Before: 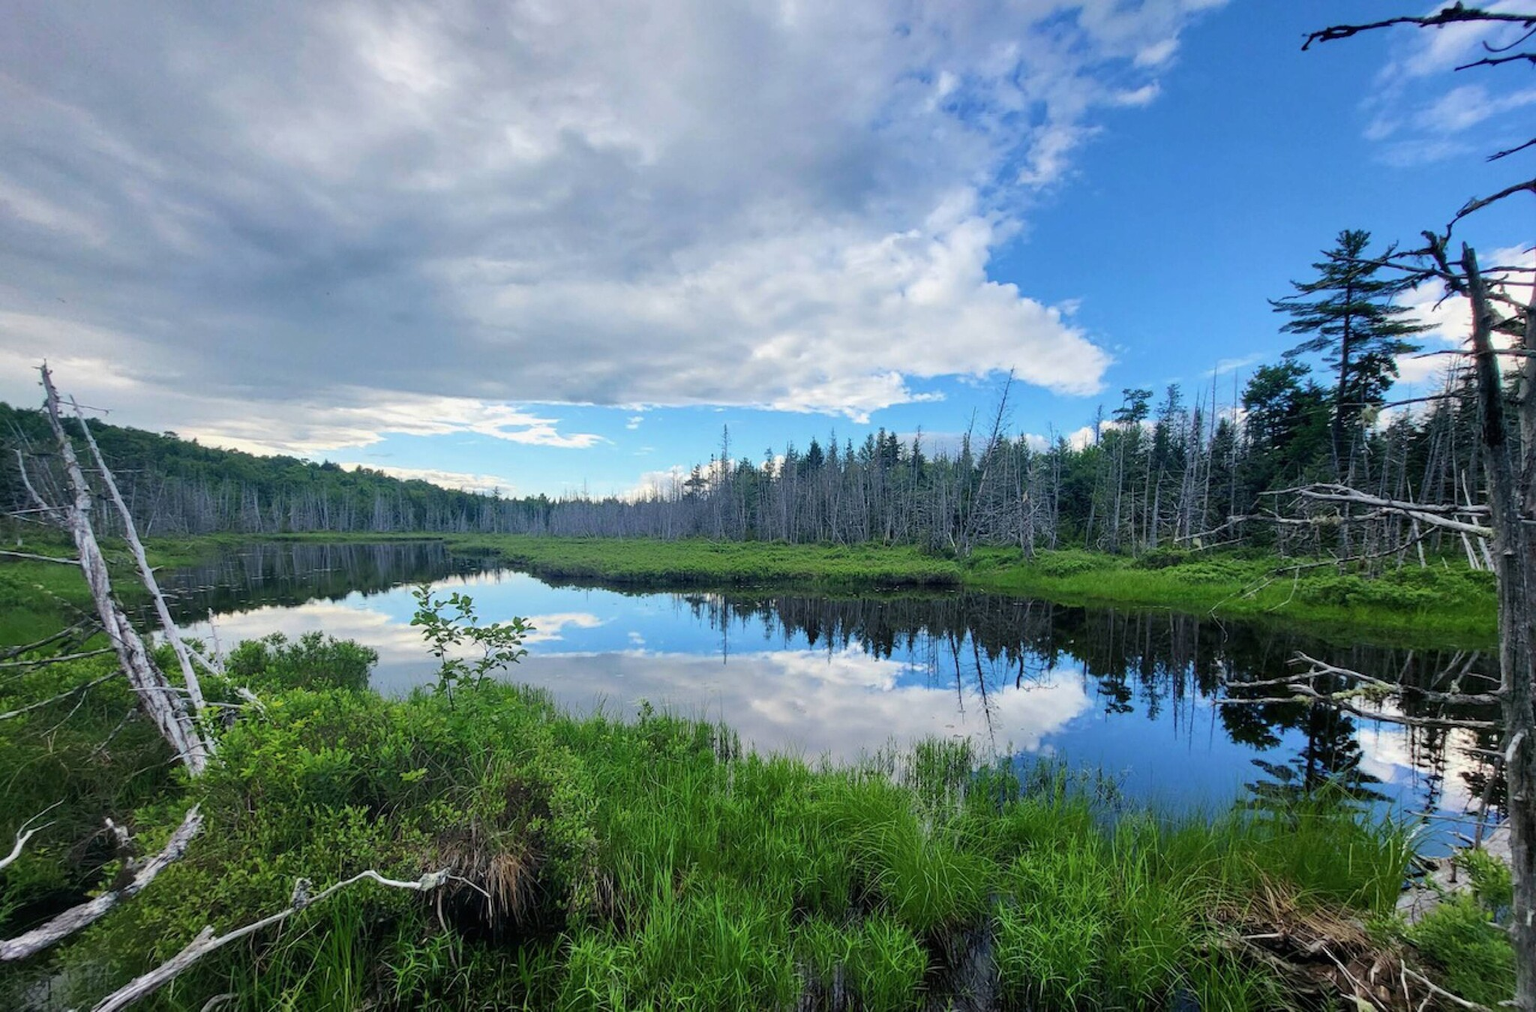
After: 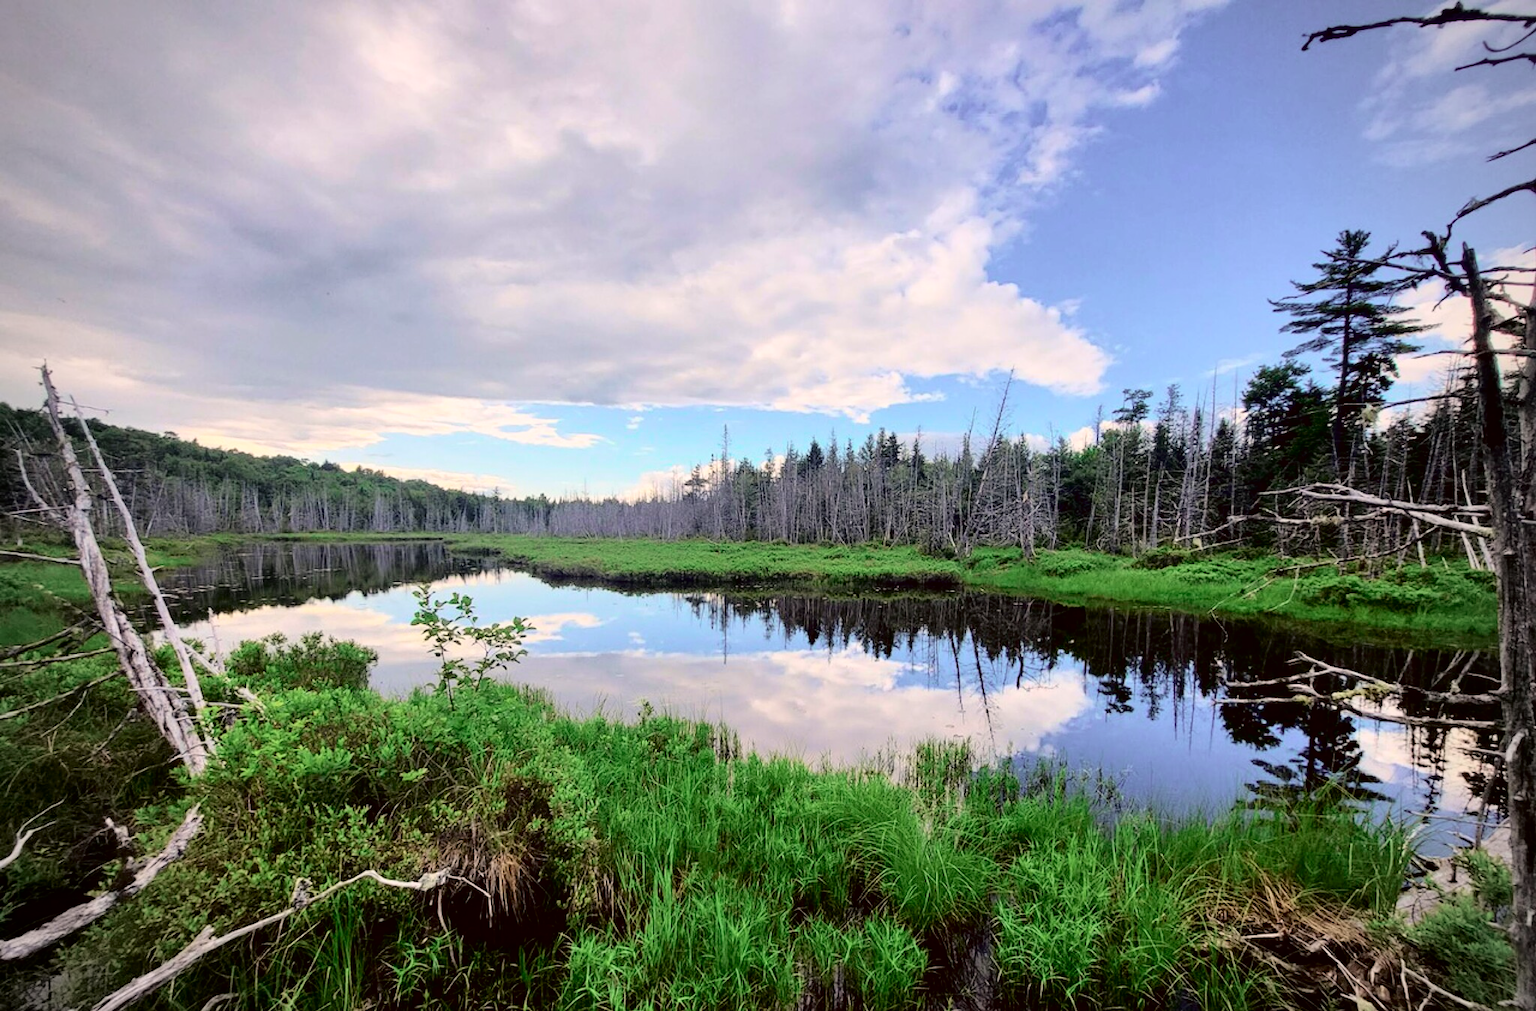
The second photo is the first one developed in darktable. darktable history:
tone curve: curves: ch0 [(0, 0) (0.051, 0.027) (0.096, 0.071) (0.219, 0.248) (0.428, 0.52) (0.596, 0.713) (0.727, 0.823) (0.859, 0.924) (1, 1)]; ch1 [(0, 0) (0.1, 0.038) (0.318, 0.221) (0.413, 0.325) (0.443, 0.412) (0.483, 0.474) (0.503, 0.501) (0.516, 0.515) (0.548, 0.575) (0.561, 0.596) (0.594, 0.647) (0.666, 0.701) (1, 1)]; ch2 [(0, 0) (0.453, 0.435) (0.479, 0.476) (0.504, 0.5) (0.52, 0.526) (0.557, 0.585) (0.583, 0.608) (0.824, 0.815) (1, 1)], color space Lab, independent channels, preserve colors none
color correction: highlights a* 10.21, highlights b* 9.79, shadows a* 8.61, shadows b* 7.88, saturation 0.8
vignetting: on, module defaults
fill light: exposure -2 EV, width 8.6
